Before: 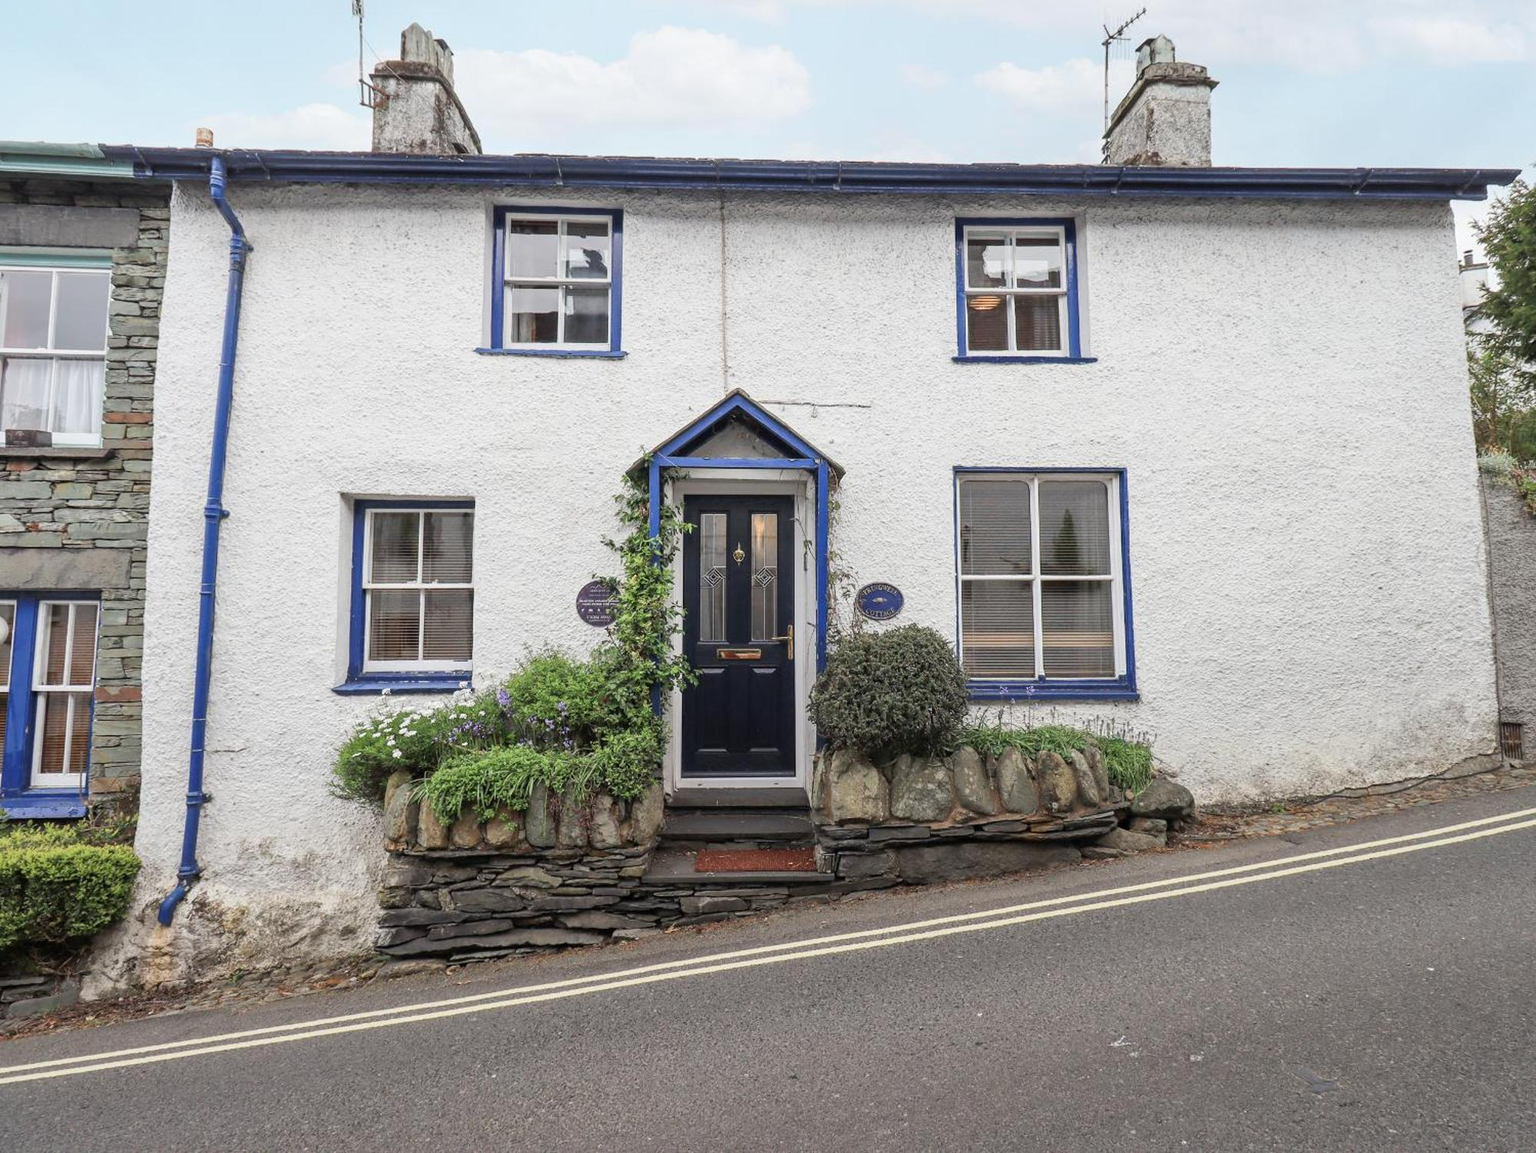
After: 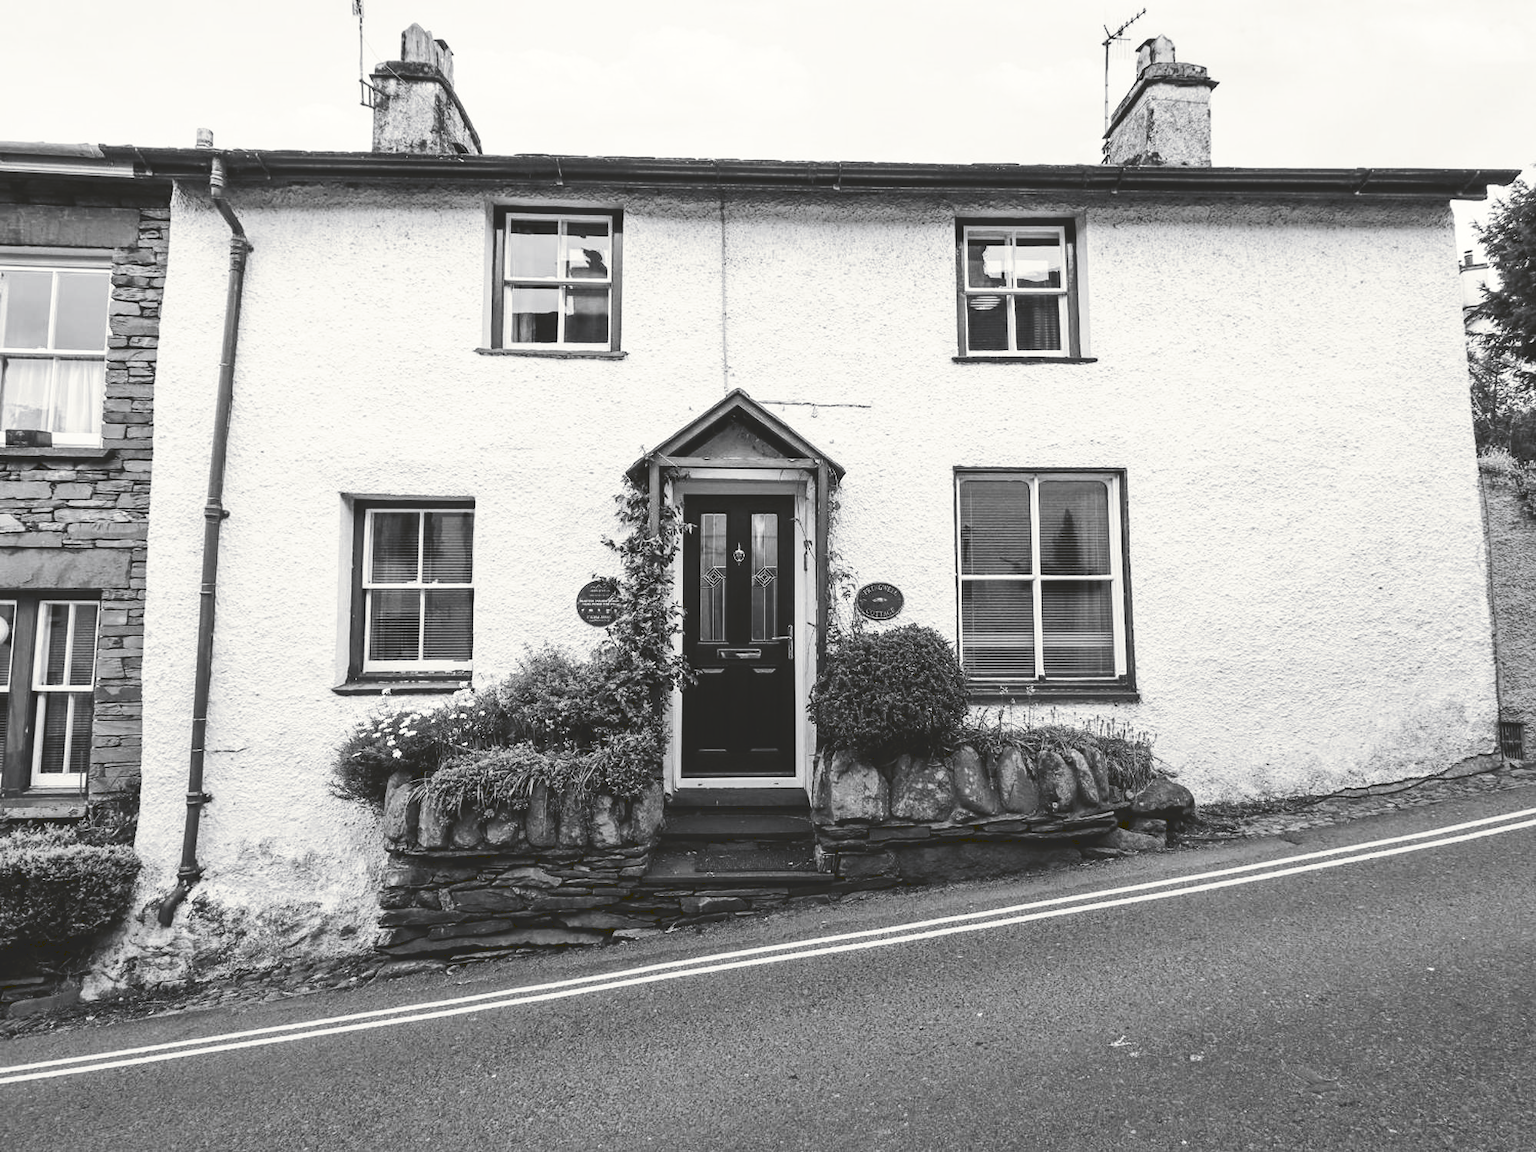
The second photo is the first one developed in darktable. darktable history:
tone curve: curves: ch0 [(0, 0) (0.003, 0.147) (0.011, 0.147) (0.025, 0.147) (0.044, 0.147) (0.069, 0.147) (0.1, 0.15) (0.136, 0.158) (0.177, 0.174) (0.224, 0.198) (0.277, 0.241) (0.335, 0.292) (0.399, 0.361) (0.468, 0.452) (0.543, 0.568) (0.623, 0.679) (0.709, 0.793) (0.801, 0.886) (0.898, 0.966) (1, 1)], preserve colors none
color look up table: target L [100, 89.53, 87.41, 82.17, 71.71, 62.97, 80.24, 61.7, 47.5, 54.24, 32.75, 13.23, 9.263, 200.46, 79.88, 70.73, 65.24, 60.94, 51.75, 44.82, 40.73, 25.32, 27.53, 23.07, 100, 77.34, 81.69, 78.07, 67.74, 76.98, 69.61, 77.71, 81.93, 48.04, 49.37, 45.63, 46.83, 45.09, 40.18, 19.4, 19.87, 11.26, 94.45, 86.7, 84.56, 62.46, 62.97, 47.77, 24.42], target a [-0.652, -0.003, -0.001, 0.001, 0.001, 0.001, 0, 0.001, 0.001, 0.001, 0, -0.133, -1.119, 0, 0, 0.001, 0.001, 0, 0.001, 0, 0.001, 0, 0, 0, -0.652, 0, 0, 0, 0.001, 0, 0, 0, 0.001 ×7, 0, 0, -0.135, -0.291, -0.002, -0.001, 0.001, 0.001, 0.001, 0], target b [8.393, 0.026, 0.002, -0.006, -0.005, -0.005, 0.002, -0.005, -0.005, -0.005, -0.001, 1.693, 15.02, 0, 0.002, -0.005, -0.005, 0.001, -0.005, -0.001, -0.005, -0.001, -0.001, -0.001, 8.393, 0.002, 0.002, 0.002, -0.005, 0.002, 0.002, 0.002, -0.006, -0.005, -0.005, -0.005, -0.007, -0.005, -0.005, -0.001, 0, 1.724, 3.646, 0.025, 0.003, -0.005, -0.005, -0.005, 0.006], num patches 49
